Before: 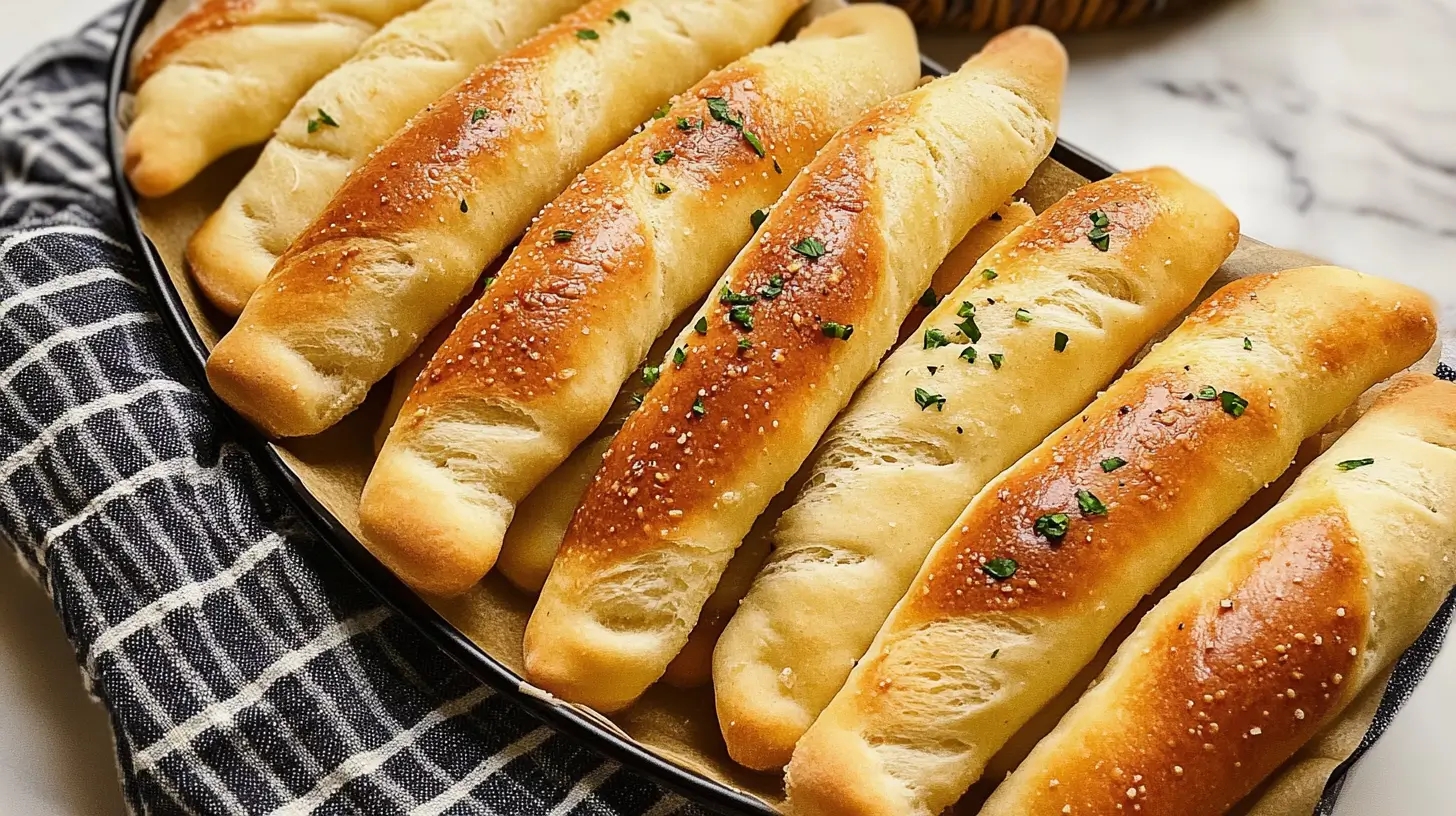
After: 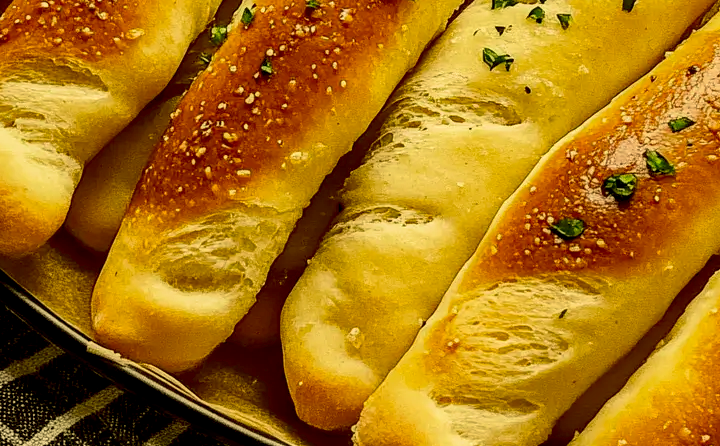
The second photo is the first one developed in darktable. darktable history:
local contrast: on, module defaults
exposure: black level correction 0.009, exposure -0.159 EV, compensate highlight preservation false
color correction: highlights a* 0.162, highlights b* 29.53, shadows a* -0.162, shadows b* 21.09
crop: left 29.672%, top 41.786%, right 20.851%, bottom 3.487%
velvia: on, module defaults
